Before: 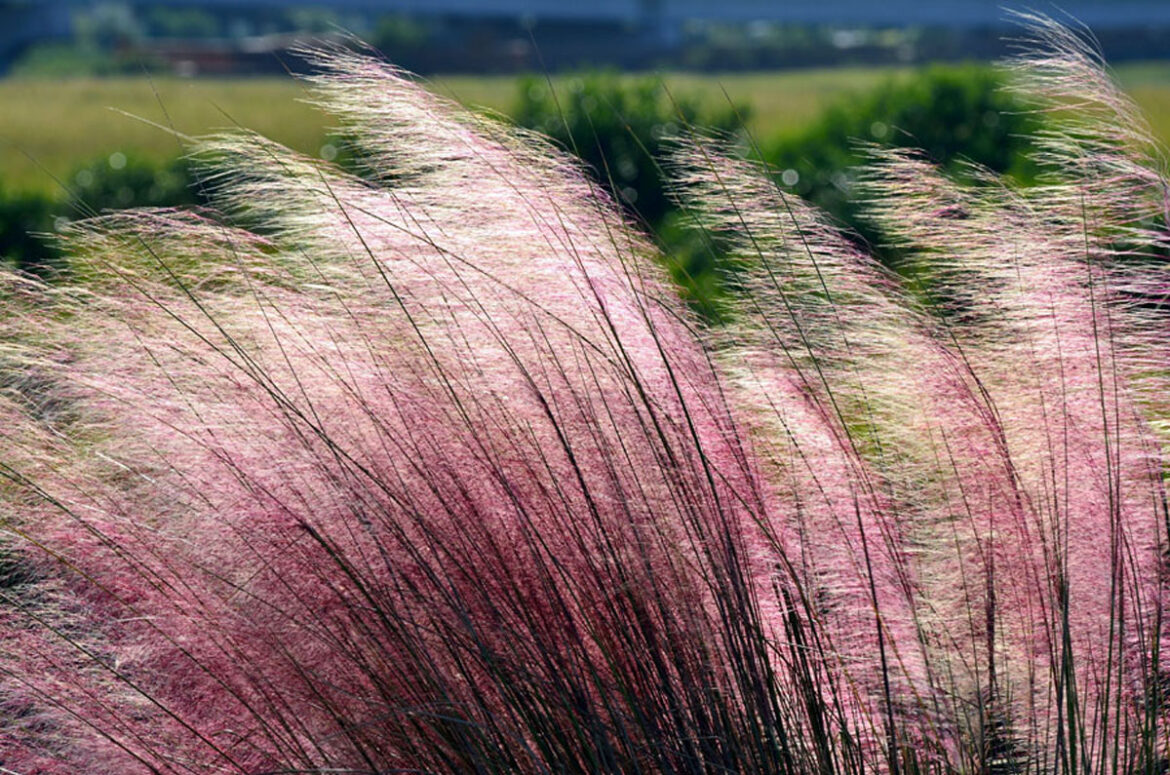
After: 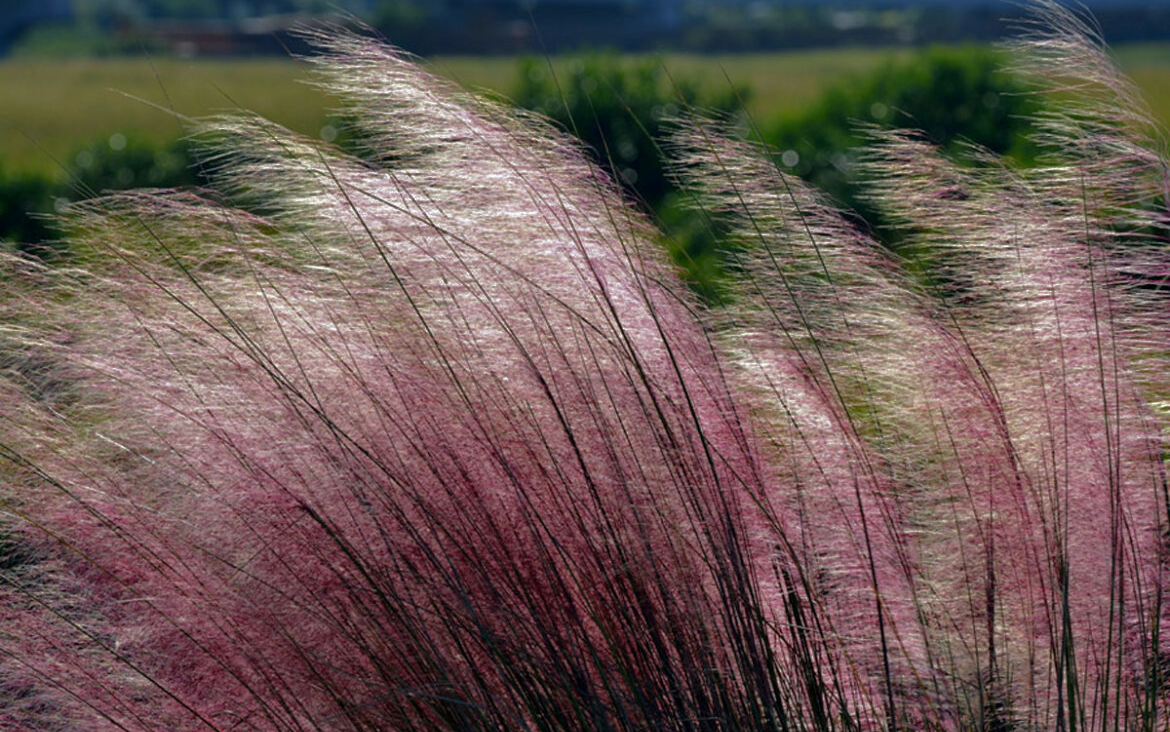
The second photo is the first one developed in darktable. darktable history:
base curve: curves: ch0 [(0, 0) (0.826, 0.587) (1, 1)]
crop and rotate: top 2.479%, bottom 3.018%
tone equalizer: on, module defaults
